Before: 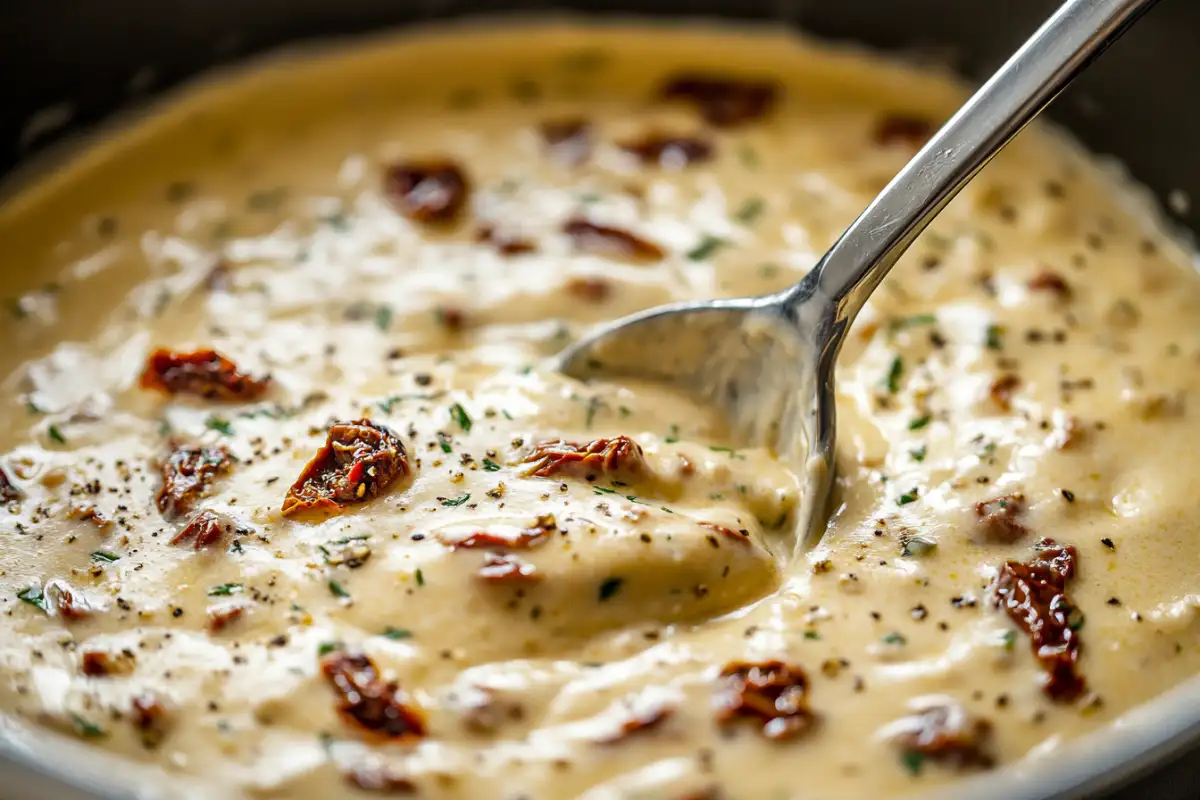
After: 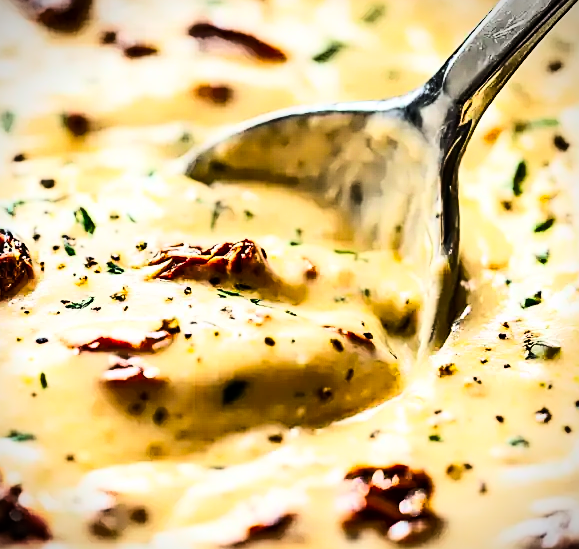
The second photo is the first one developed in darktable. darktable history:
sharpen: on, module defaults
rgb curve: curves: ch0 [(0, 0) (0.21, 0.15) (0.24, 0.21) (0.5, 0.75) (0.75, 0.96) (0.89, 0.99) (1, 1)]; ch1 [(0, 0.02) (0.21, 0.13) (0.25, 0.2) (0.5, 0.67) (0.75, 0.9) (0.89, 0.97) (1, 1)]; ch2 [(0, 0.02) (0.21, 0.13) (0.25, 0.2) (0.5, 0.67) (0.75, 0.9) (0.89, 0.97) (1, 1)], compensate middle gray true
shadows and highlights: soften with gaussian
vignetting: fall-off start 92.6%, brightness -0.52, saturation -0.51, center (-0.012, 0)
white balance: emerald 1
crop: left 31.379%, top 24.658%, right 20.326%, bottom 6.628%
tone curve: curves: ch0 [(0, 0) (0.003, 0.003) (0.011, 0.011) (0.025, 0.025) (0.044, 0.045) (0.069, 0.07) (0.1, 0.1) (0.136, 0.137) (0.177, 0.179) (0.224, 0.226) (0.277, 0.279) (0.335, 0.338) (0.399, 0.402) (0.468, 0.472) (0.543, 0.547) (0.623, 0.628) (0.709, 0.715) (0.801, 0.807) (0.898, 0.902) (1, 1)], preserve colors none
